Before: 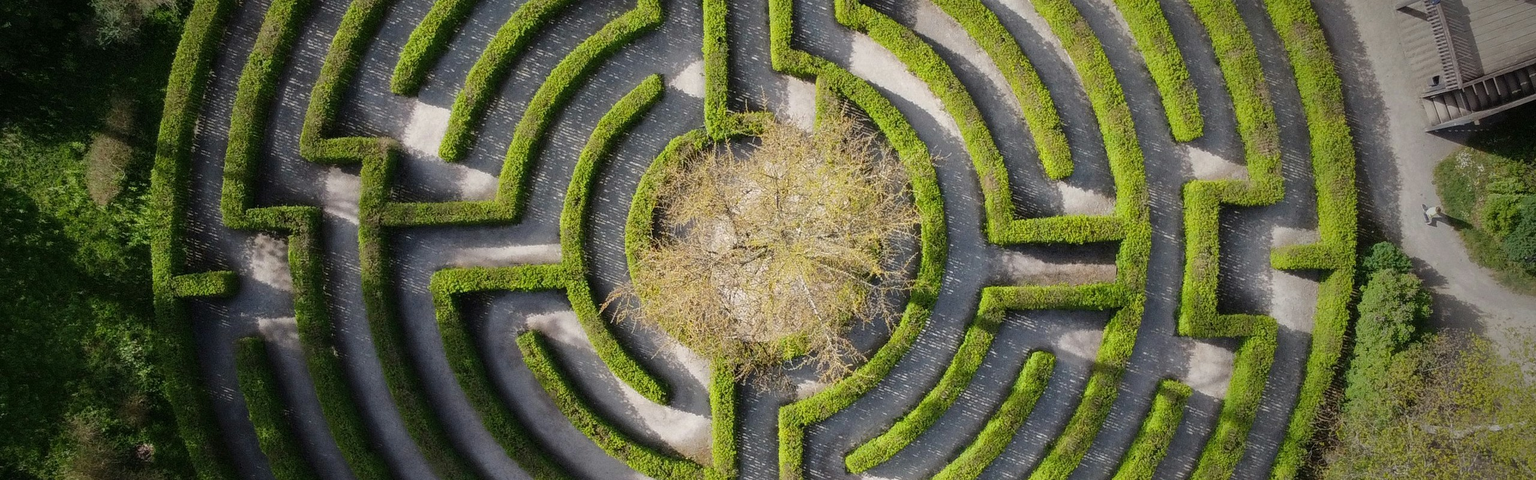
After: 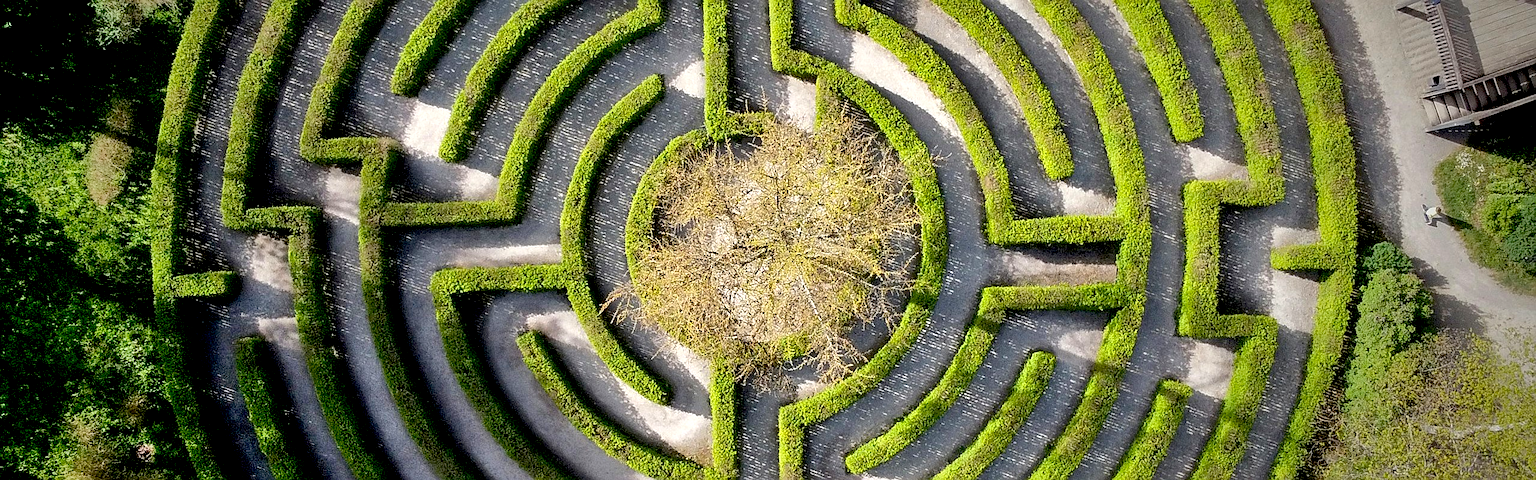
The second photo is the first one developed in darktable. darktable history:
shadows and highlights: white point adjustment -3.62, highlights -63.29, soften with gaussian
sharpen: on, module defaults
exposure: black level correction 0.012, exposure 0.69 EV, compensate exposure bias true, compensate highlight preservation false
